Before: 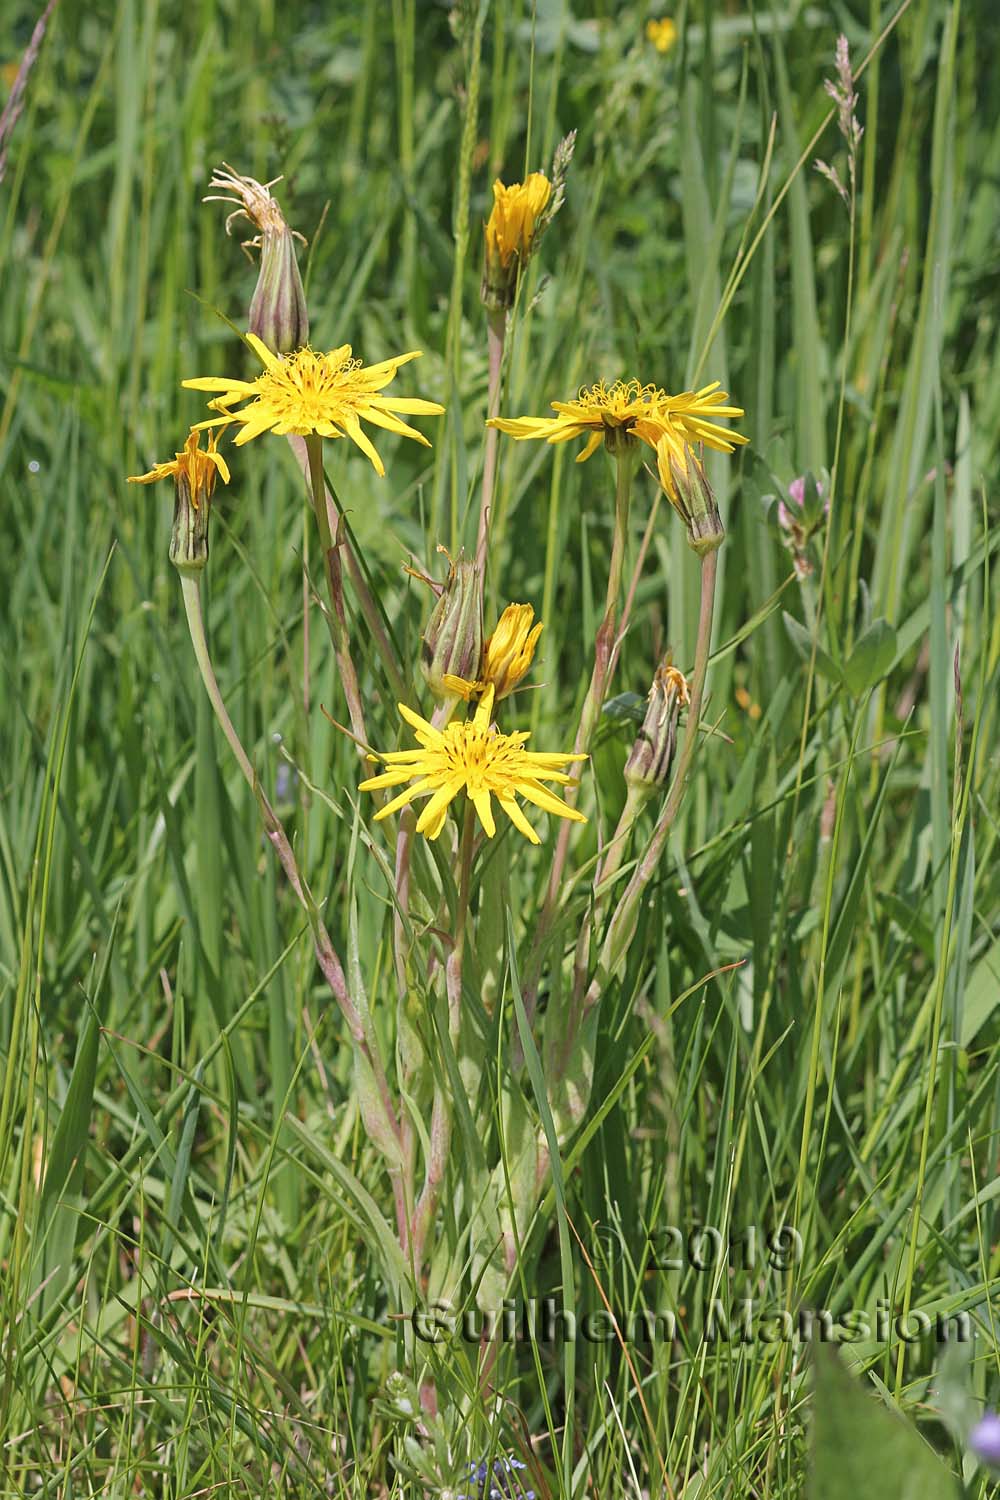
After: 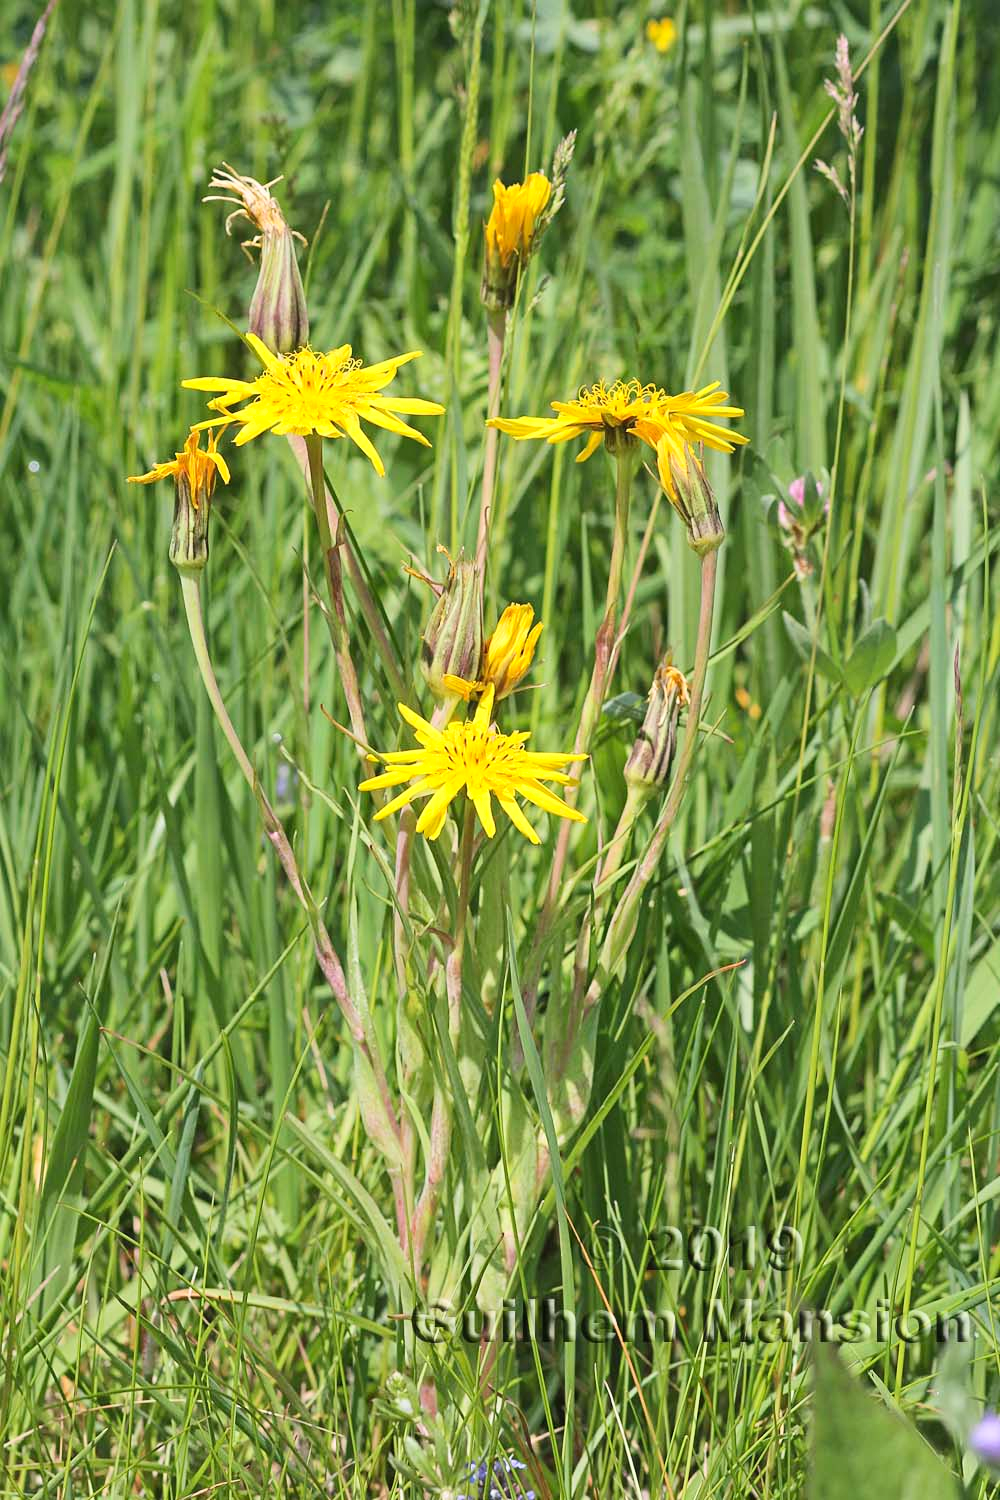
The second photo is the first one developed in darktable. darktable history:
contrast brightness saturation: contrast 0.201, brightness 0.169, saturation 0.219
